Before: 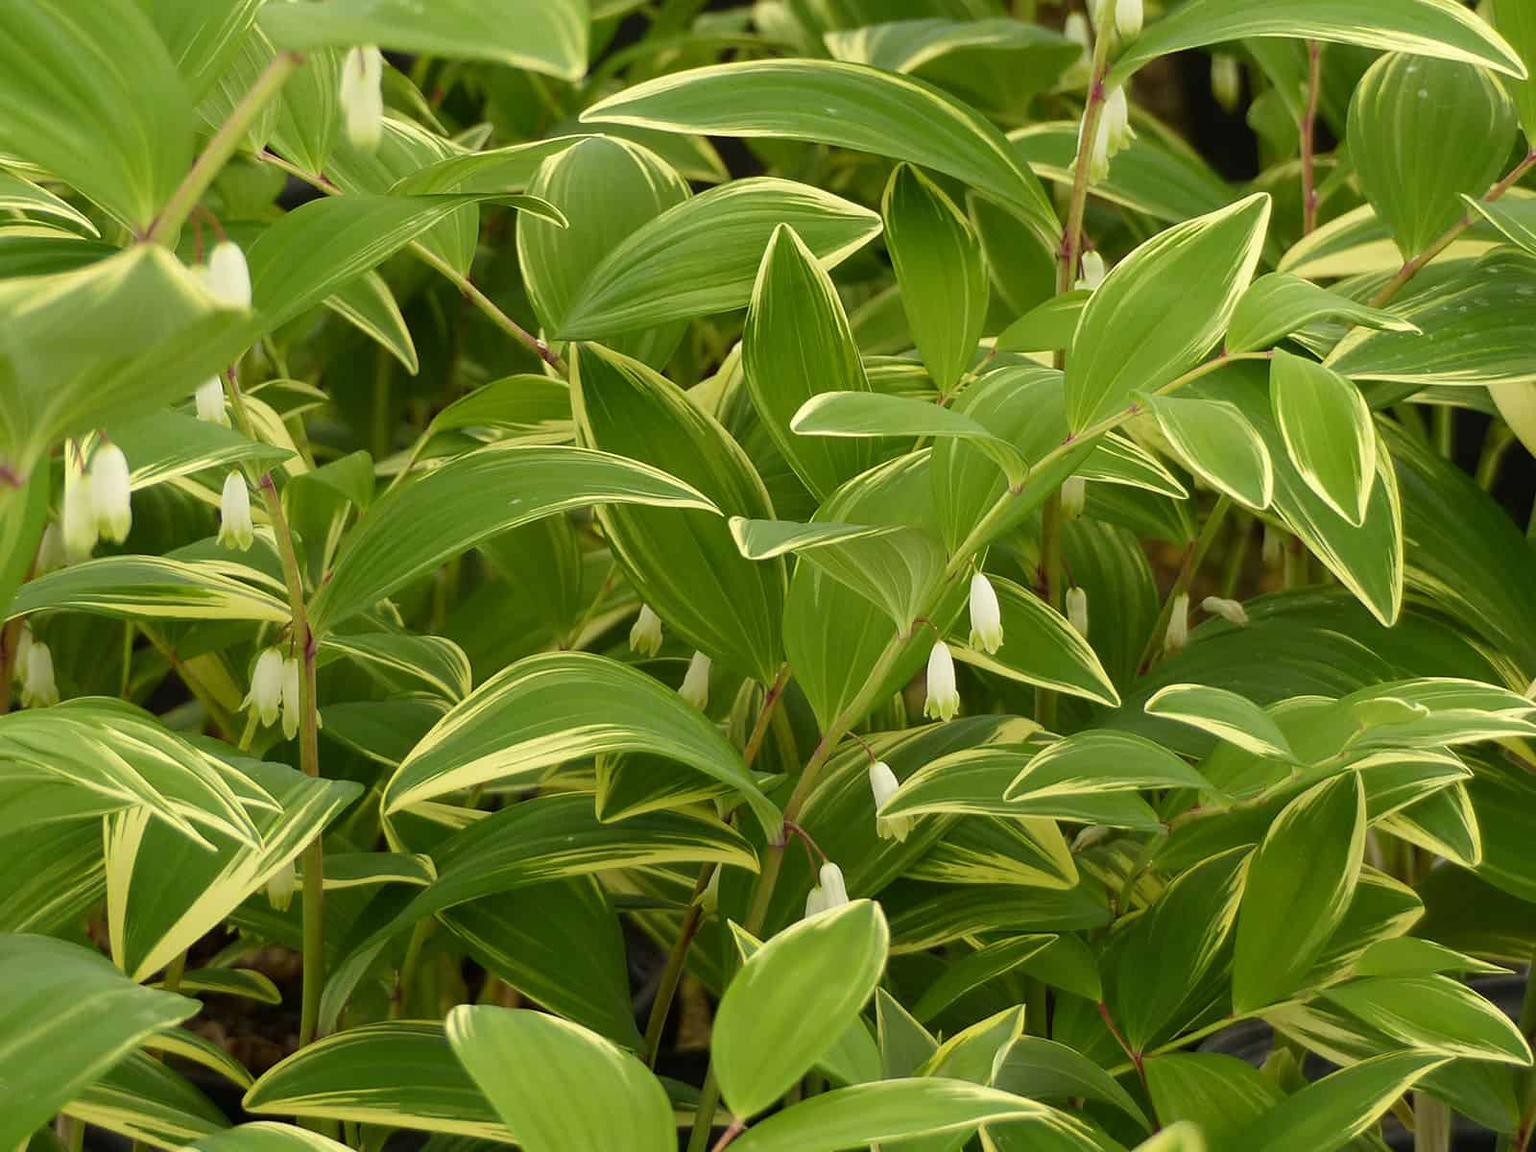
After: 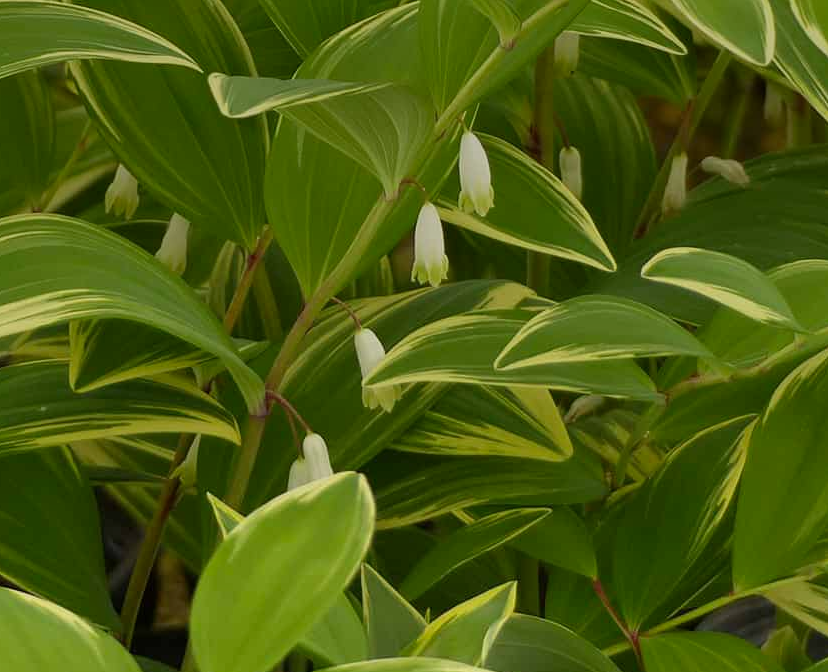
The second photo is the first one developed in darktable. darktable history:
shadows and highlights: radius 121.13, shadows 21.4, white point adjustment -9.72, highlights -14.39, soften with gaussian
crop: left 34.479%, top 38.822%, right 13.718%, bottom 5.172%
rotate and perspective: crop left 0, crop top 0
graduated density: on, module defaults
